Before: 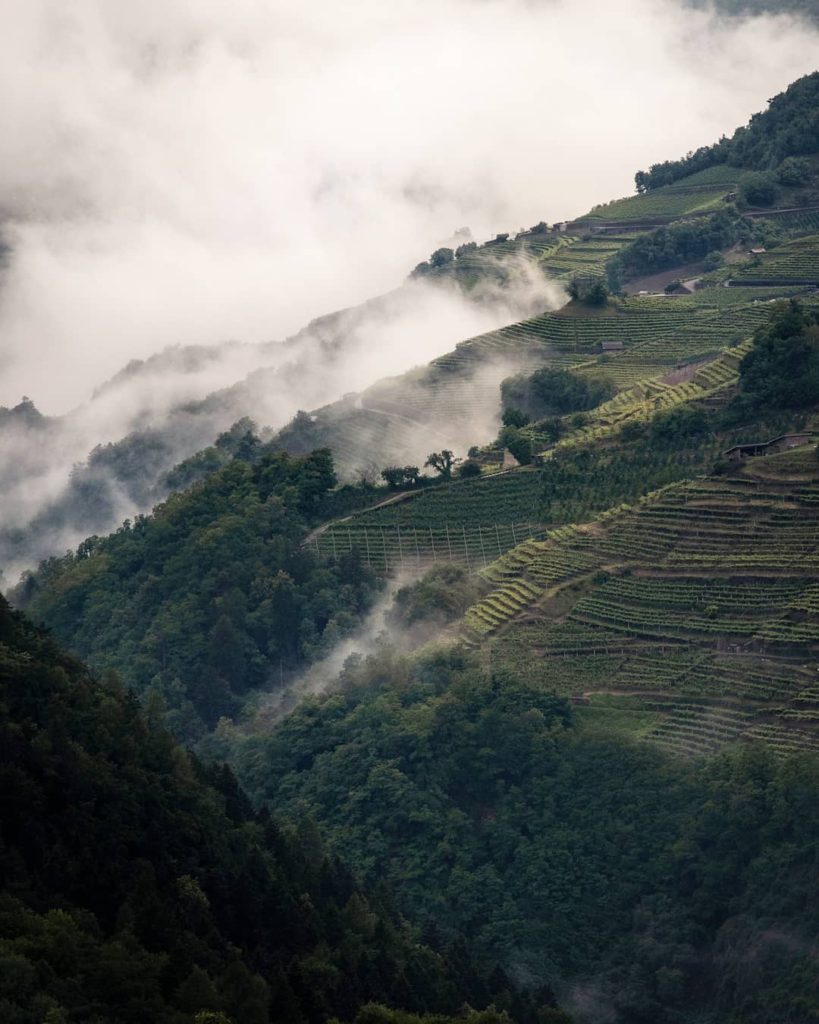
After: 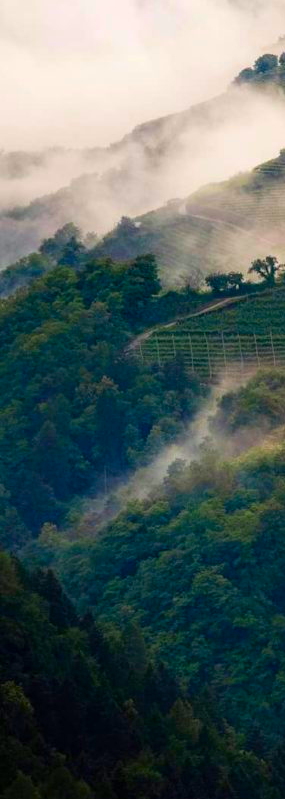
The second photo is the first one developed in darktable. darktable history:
crop and rotate: left 21.594%, top 18.946%, right 43.539%, bottom 2.997%
color correction: highlights b* -0.02, saturation 2.11
